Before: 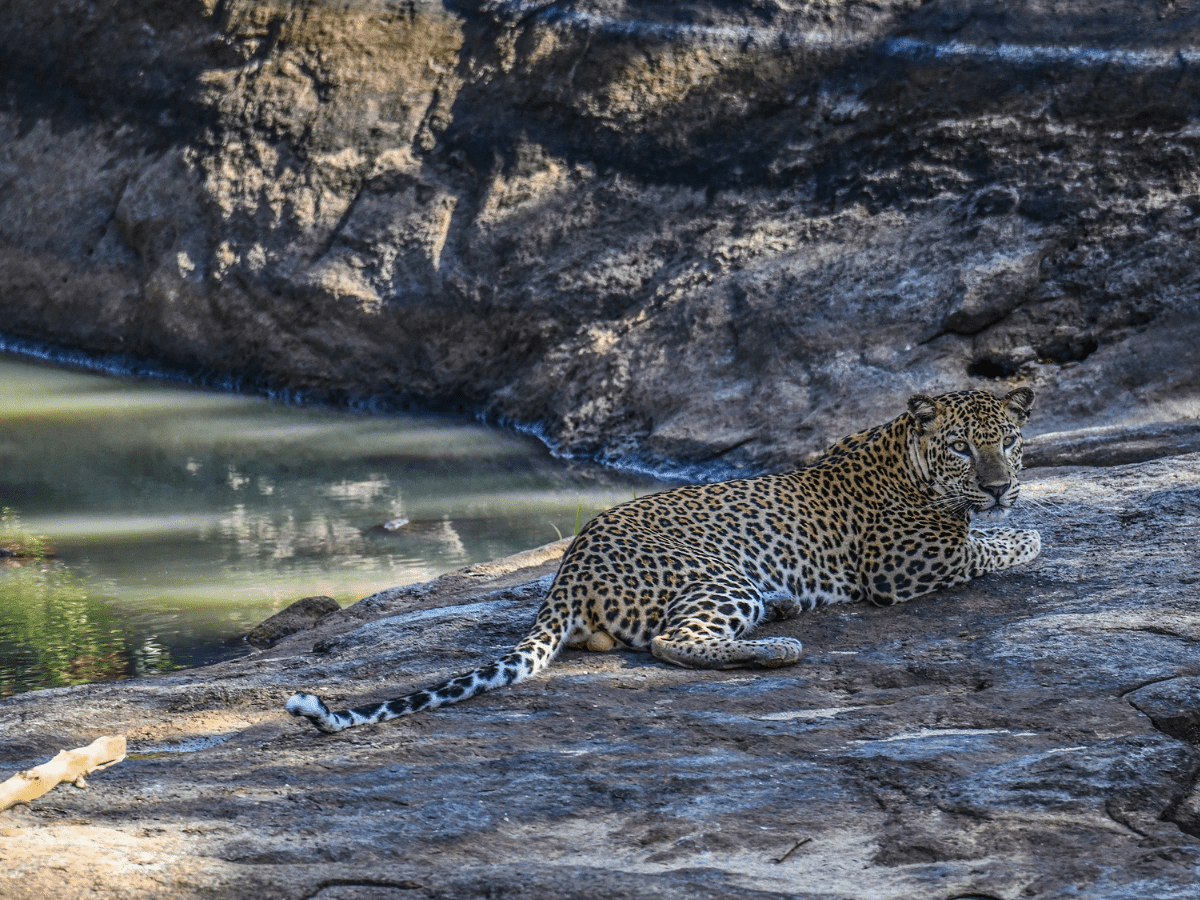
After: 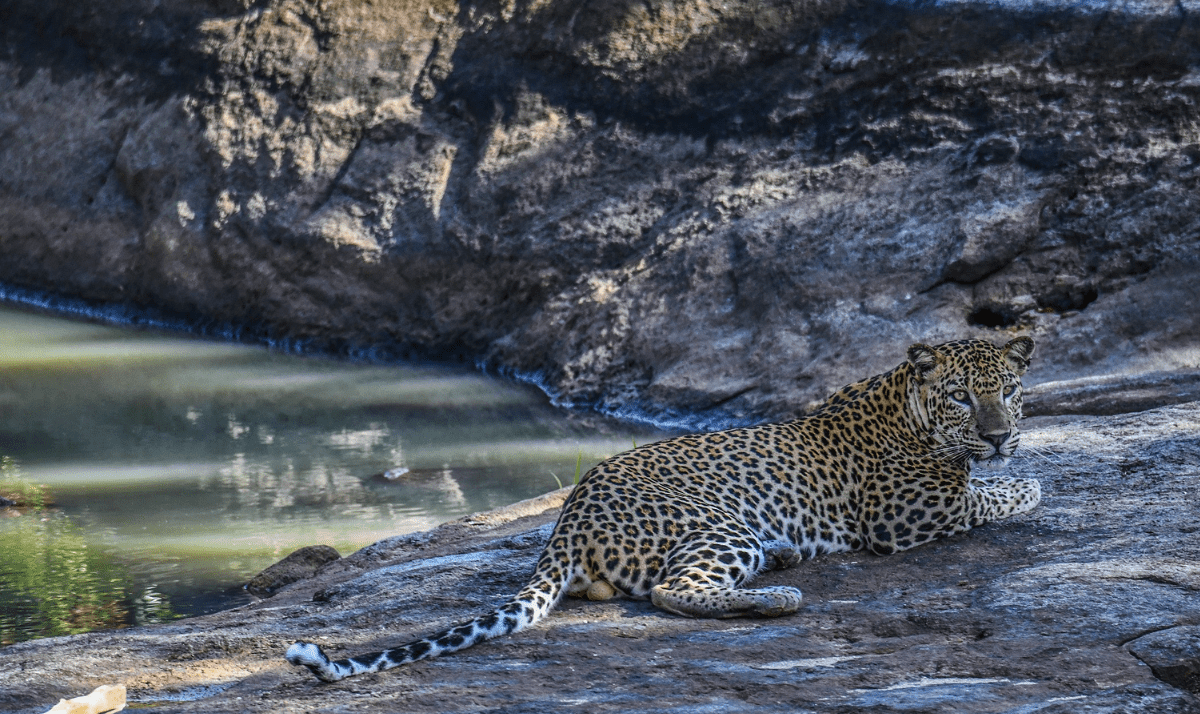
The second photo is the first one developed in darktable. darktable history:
crop and rotate: top 5.667%, bottom 14.937%
white balance: red 0.98, blue 1.034
